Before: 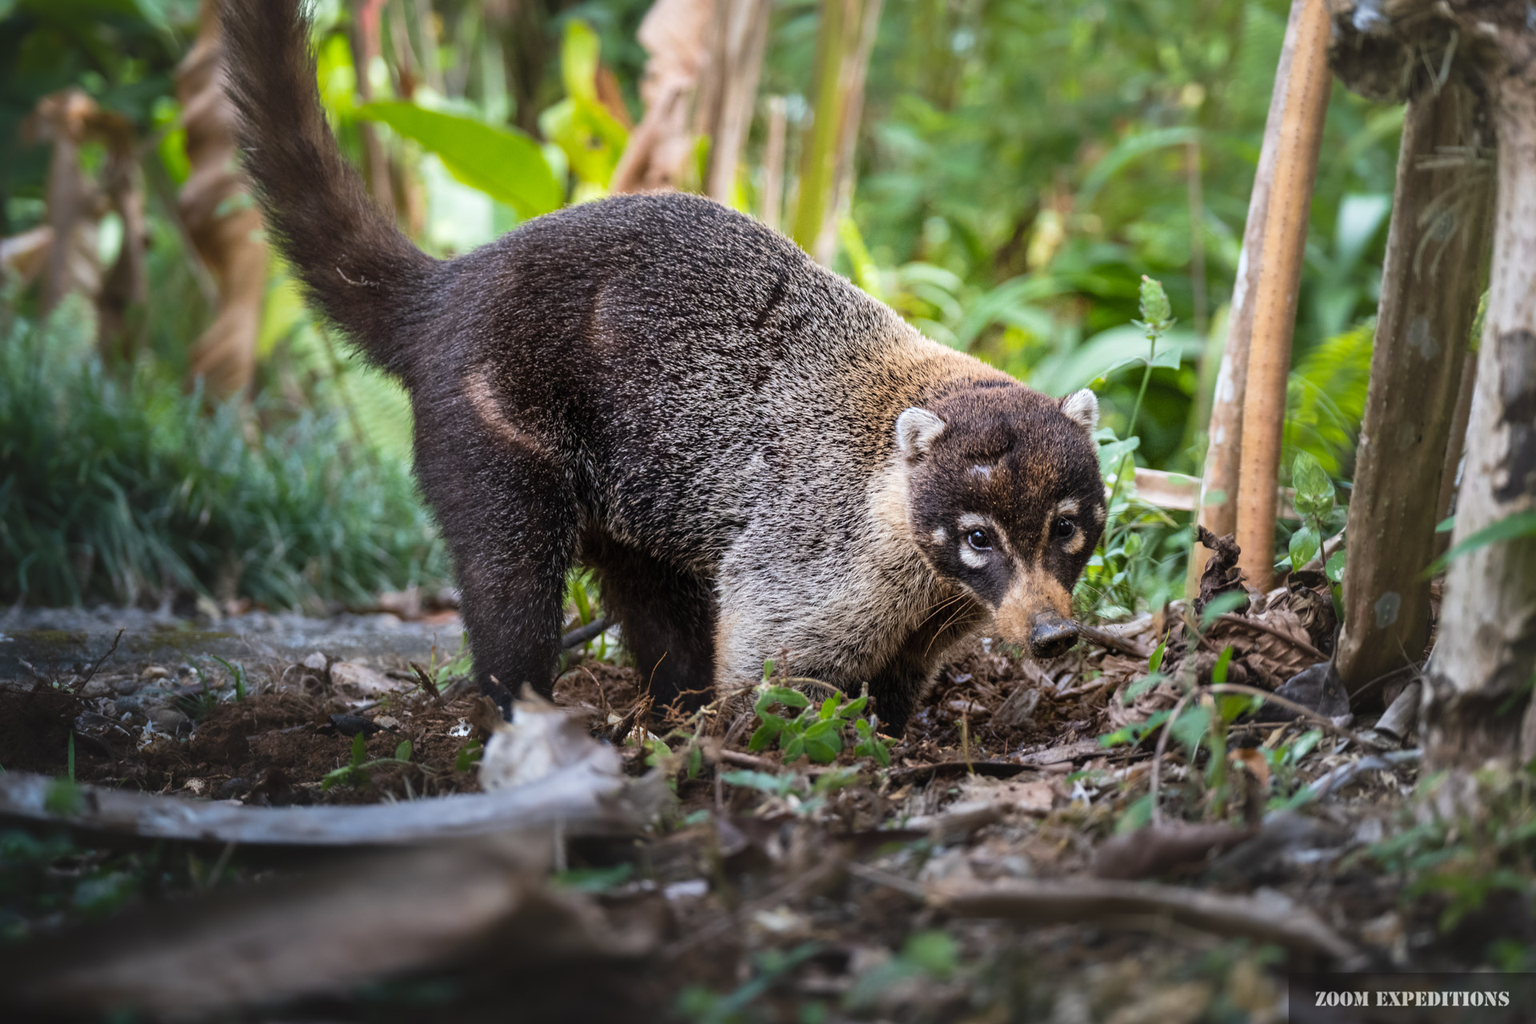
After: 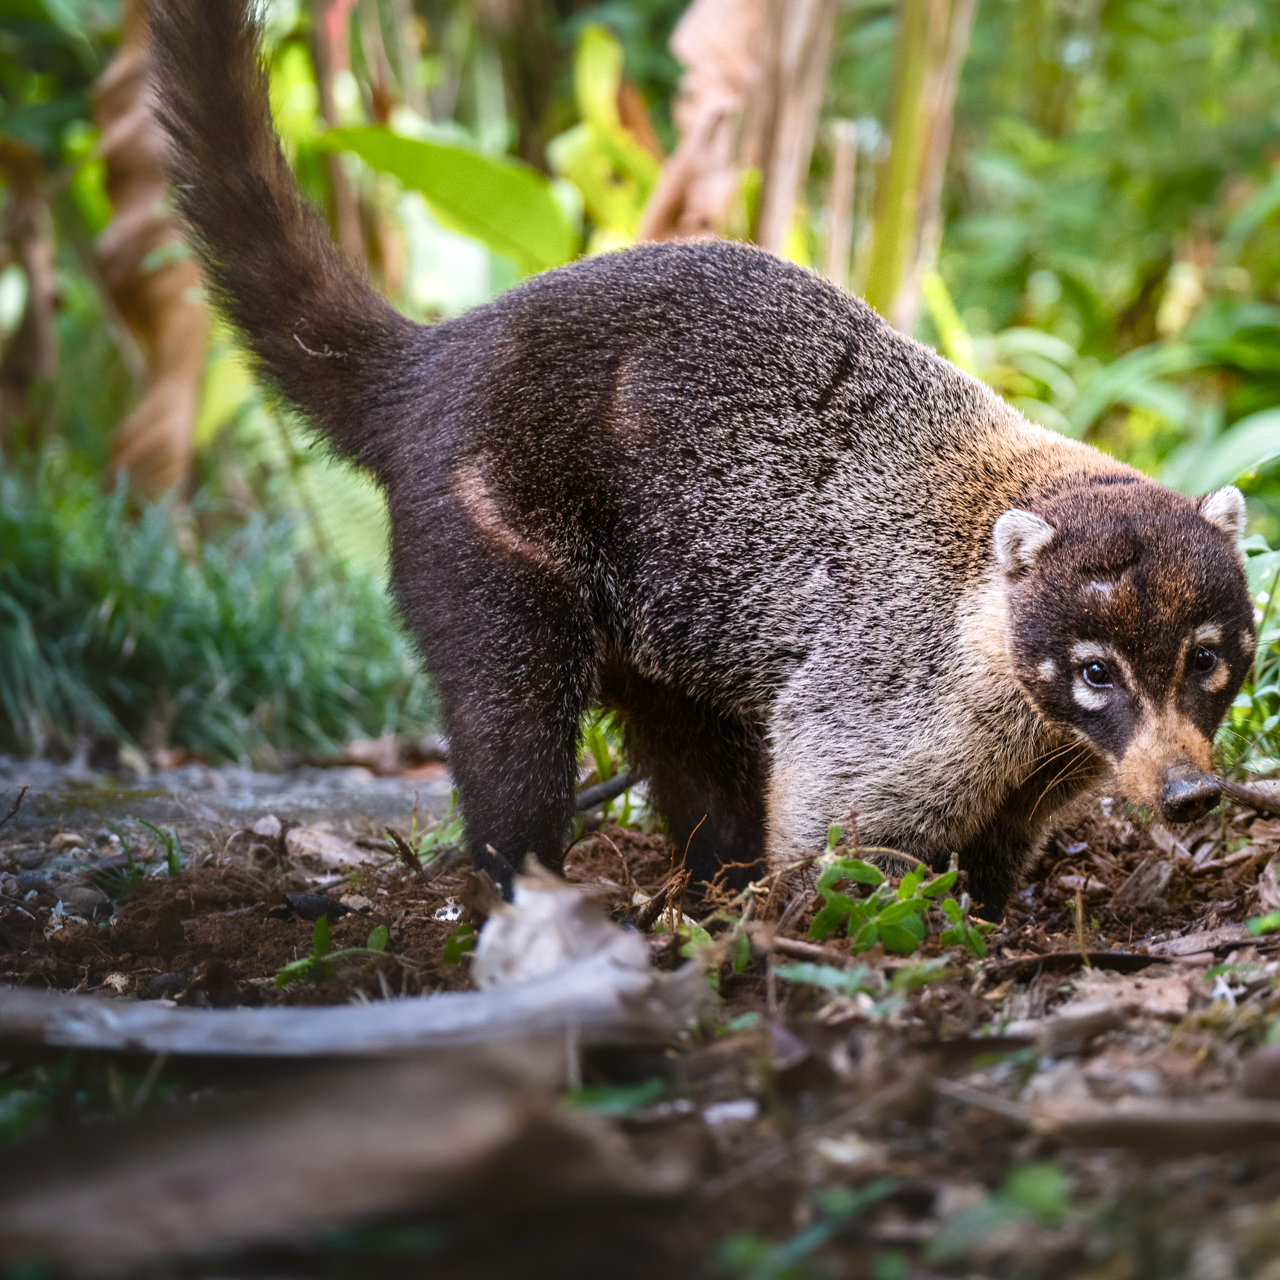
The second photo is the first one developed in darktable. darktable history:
color correction: highlights a* 3.12, highlights b* -1.55, shadows a* -0.101, shadows b* 2.52, saturation 0.98
crop and rotate: left 6.617%, right 26.717%
color balance rgb: linear chroma grading › shadows 32%, linear chroma grading › global chroma -2%, linear chroma grading › mid-tones 4%, perceptual saturation grading › global saturation -2%, perceptual saturation grading › highlights -8%, perceptual saturation grading › mid-tones 8%, perceptual saturation grading › shadows 4%, perceptual brilliance grading › highlights 8%, perceptual brilliance grading › mid-tones 4%, perceptual brilliance grading › shadows 2%, global vibrance 16%, saturation formula JzAzBz (2021)
